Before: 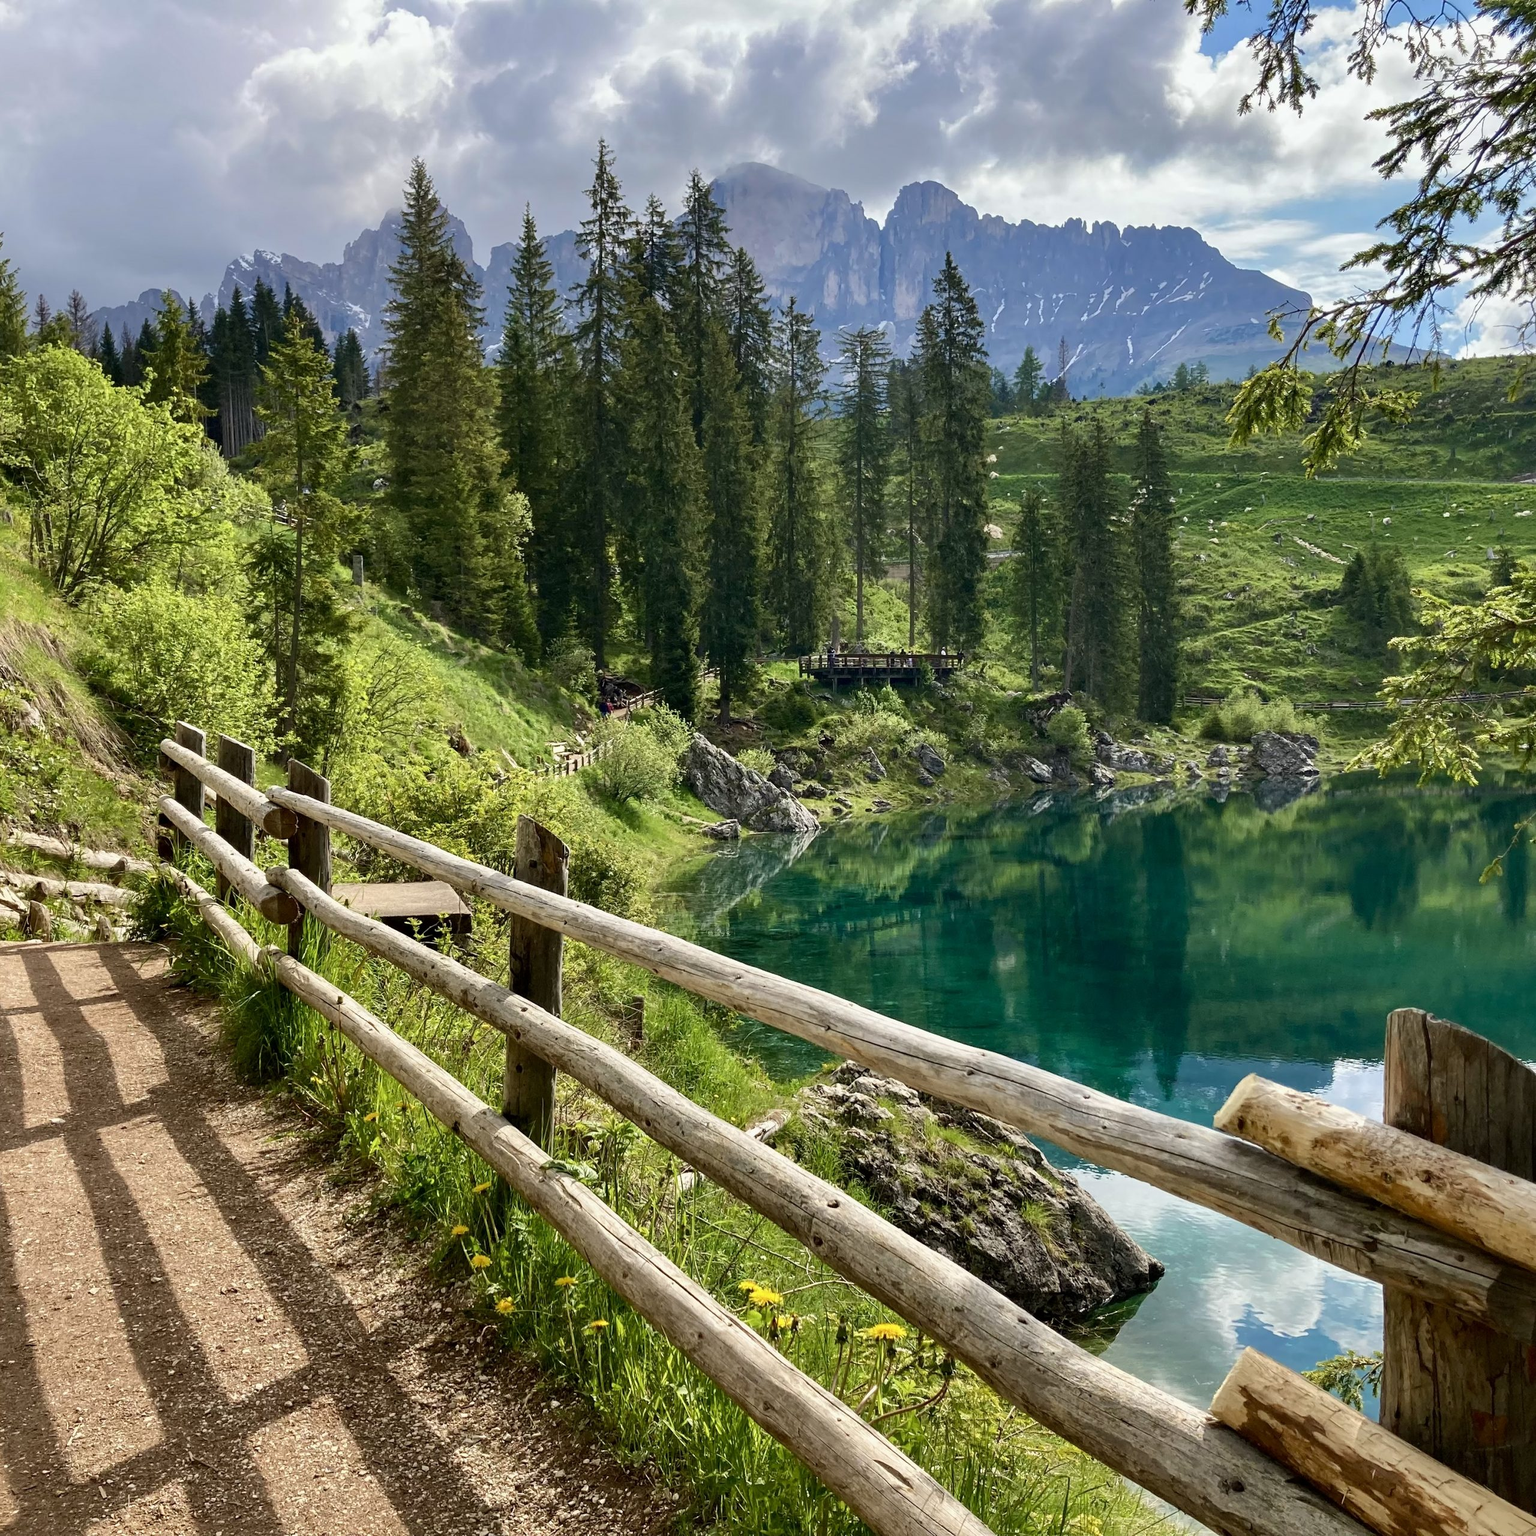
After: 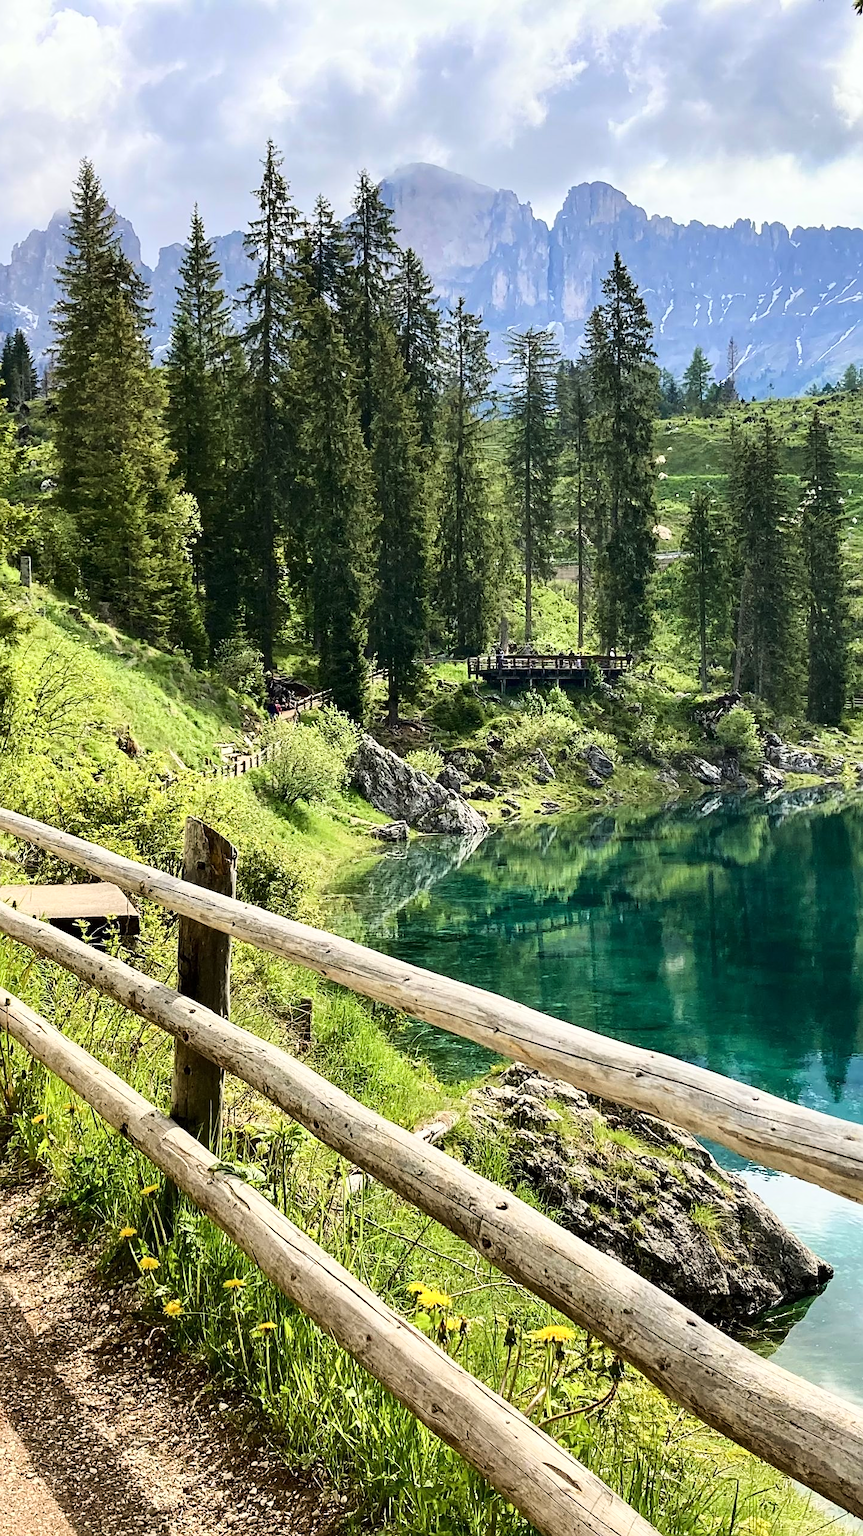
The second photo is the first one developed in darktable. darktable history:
base curve: curves: ch0 [(0, 0) (0.028, 0.03) (0.121, 0.232) (0.46, 0.748) (0.859, 0.968) (1, 1)]
crop: left 21.674%, right 22.086%
sharpen: on, module defaults
